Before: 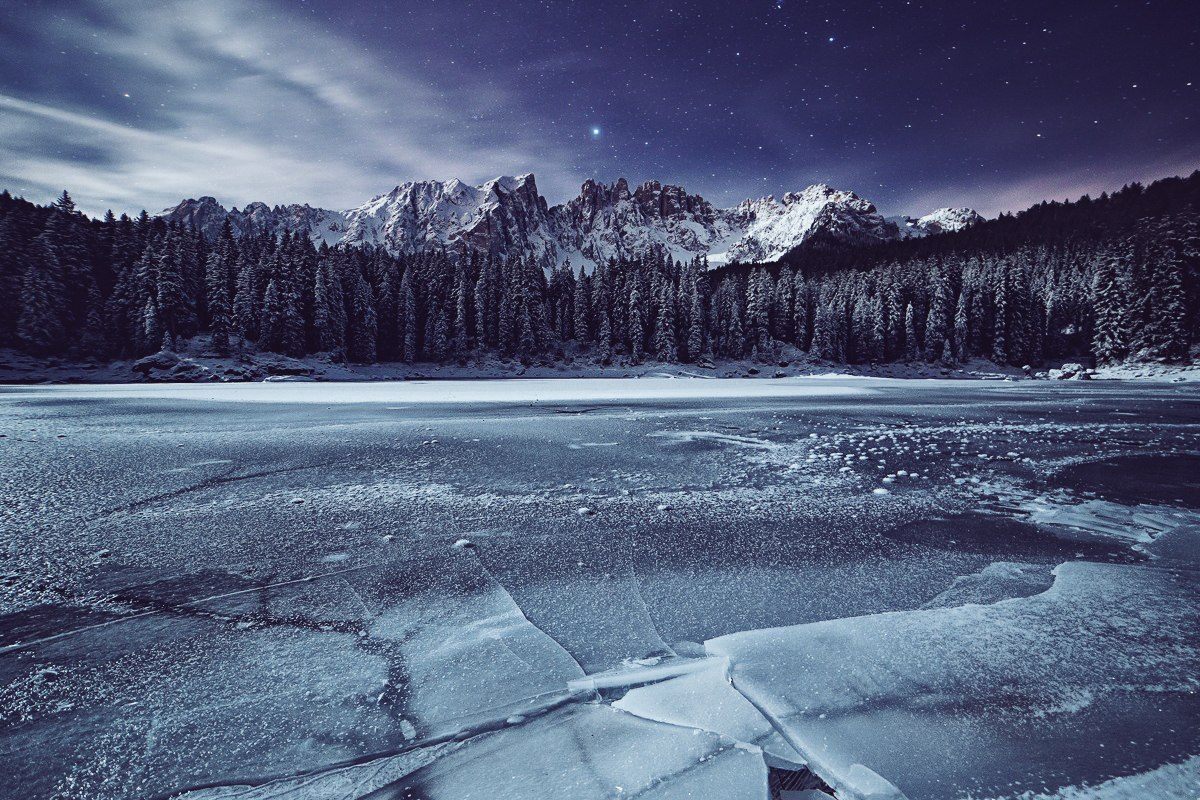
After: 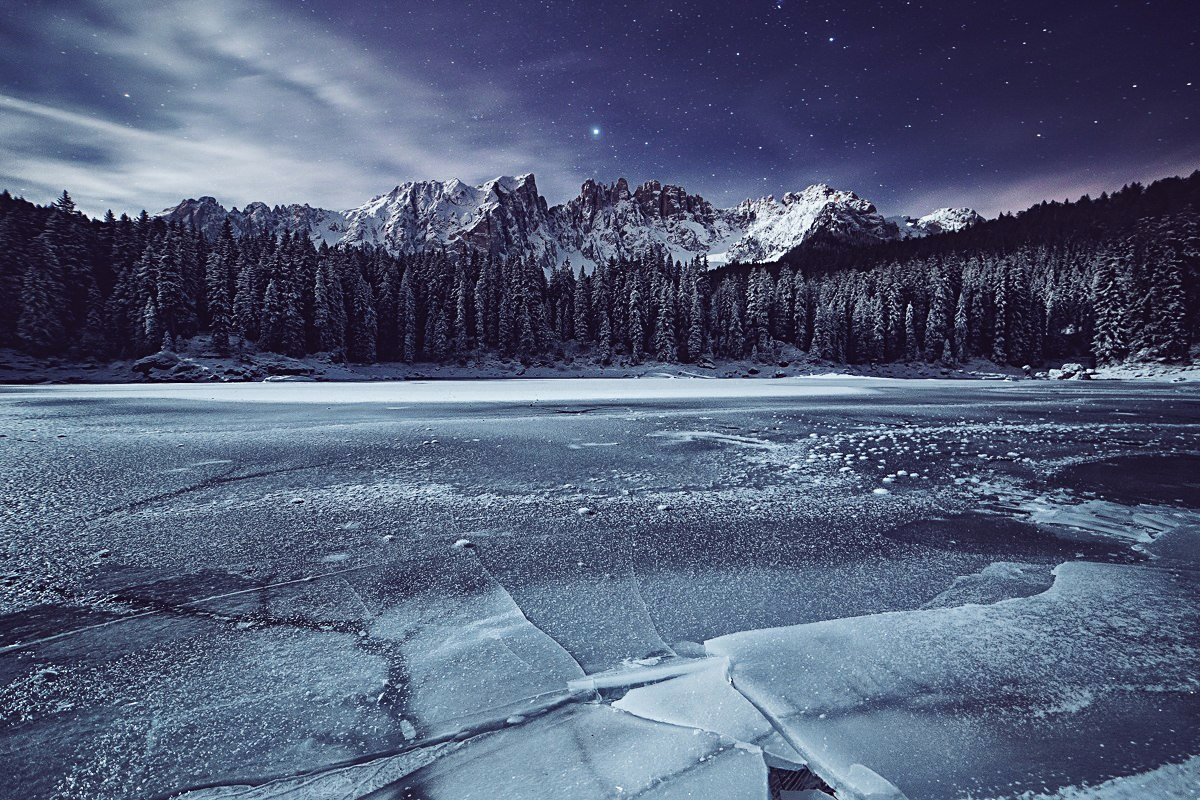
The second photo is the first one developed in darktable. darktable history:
contrast brightness saturation: saturation -0.04
sharpen: amount 0.2
